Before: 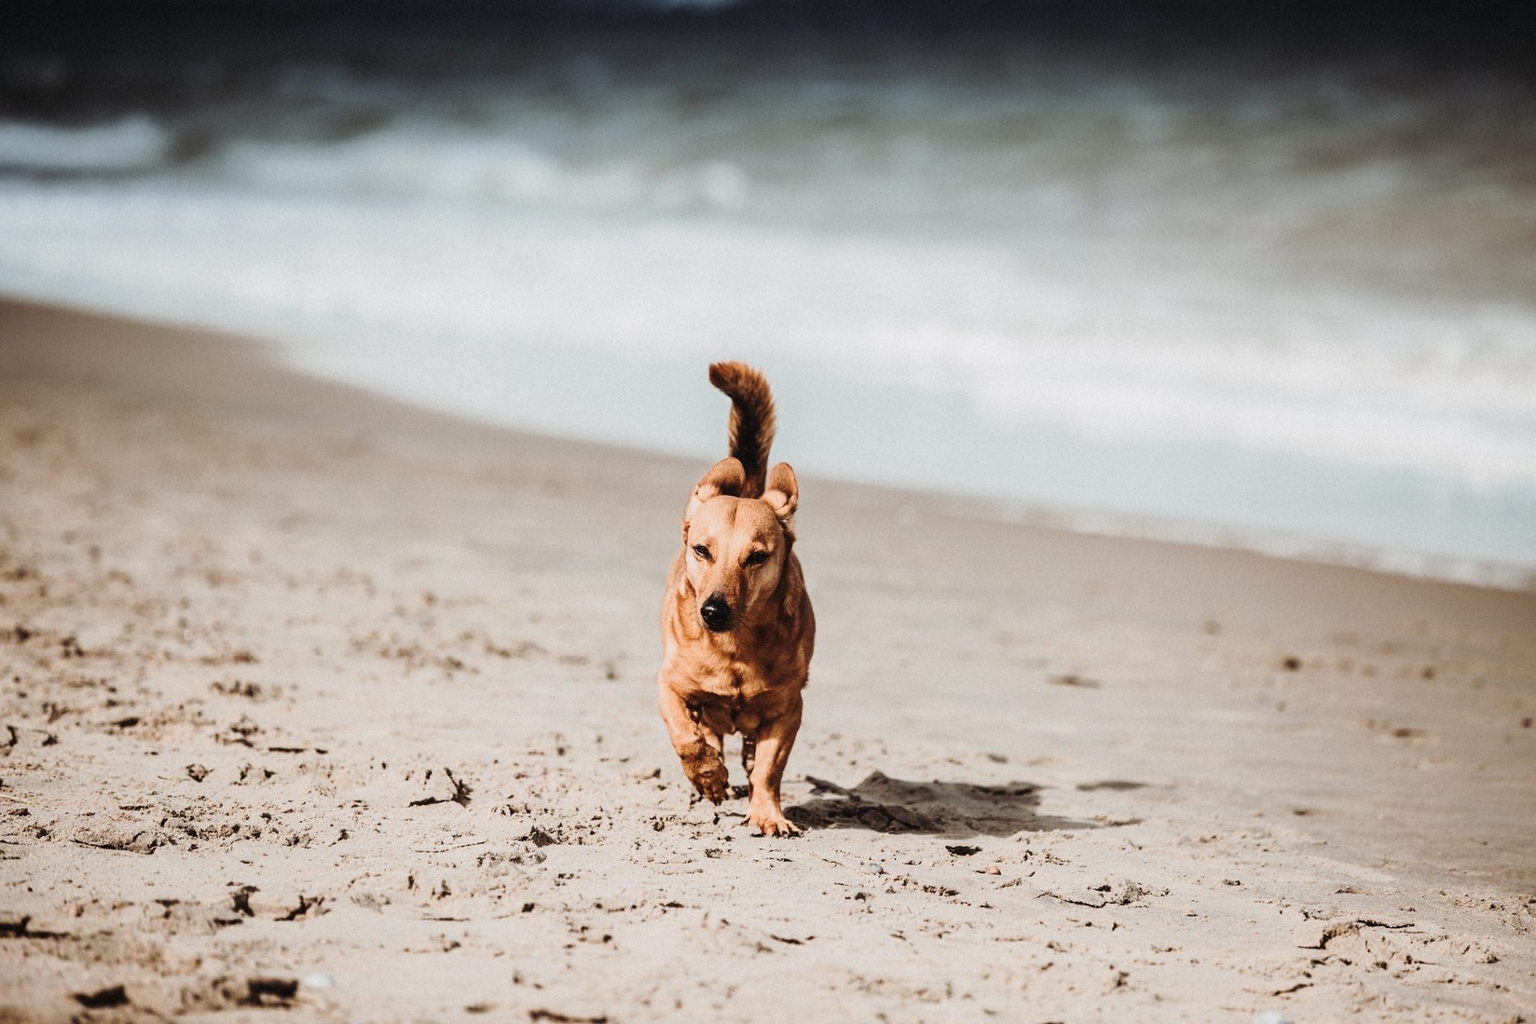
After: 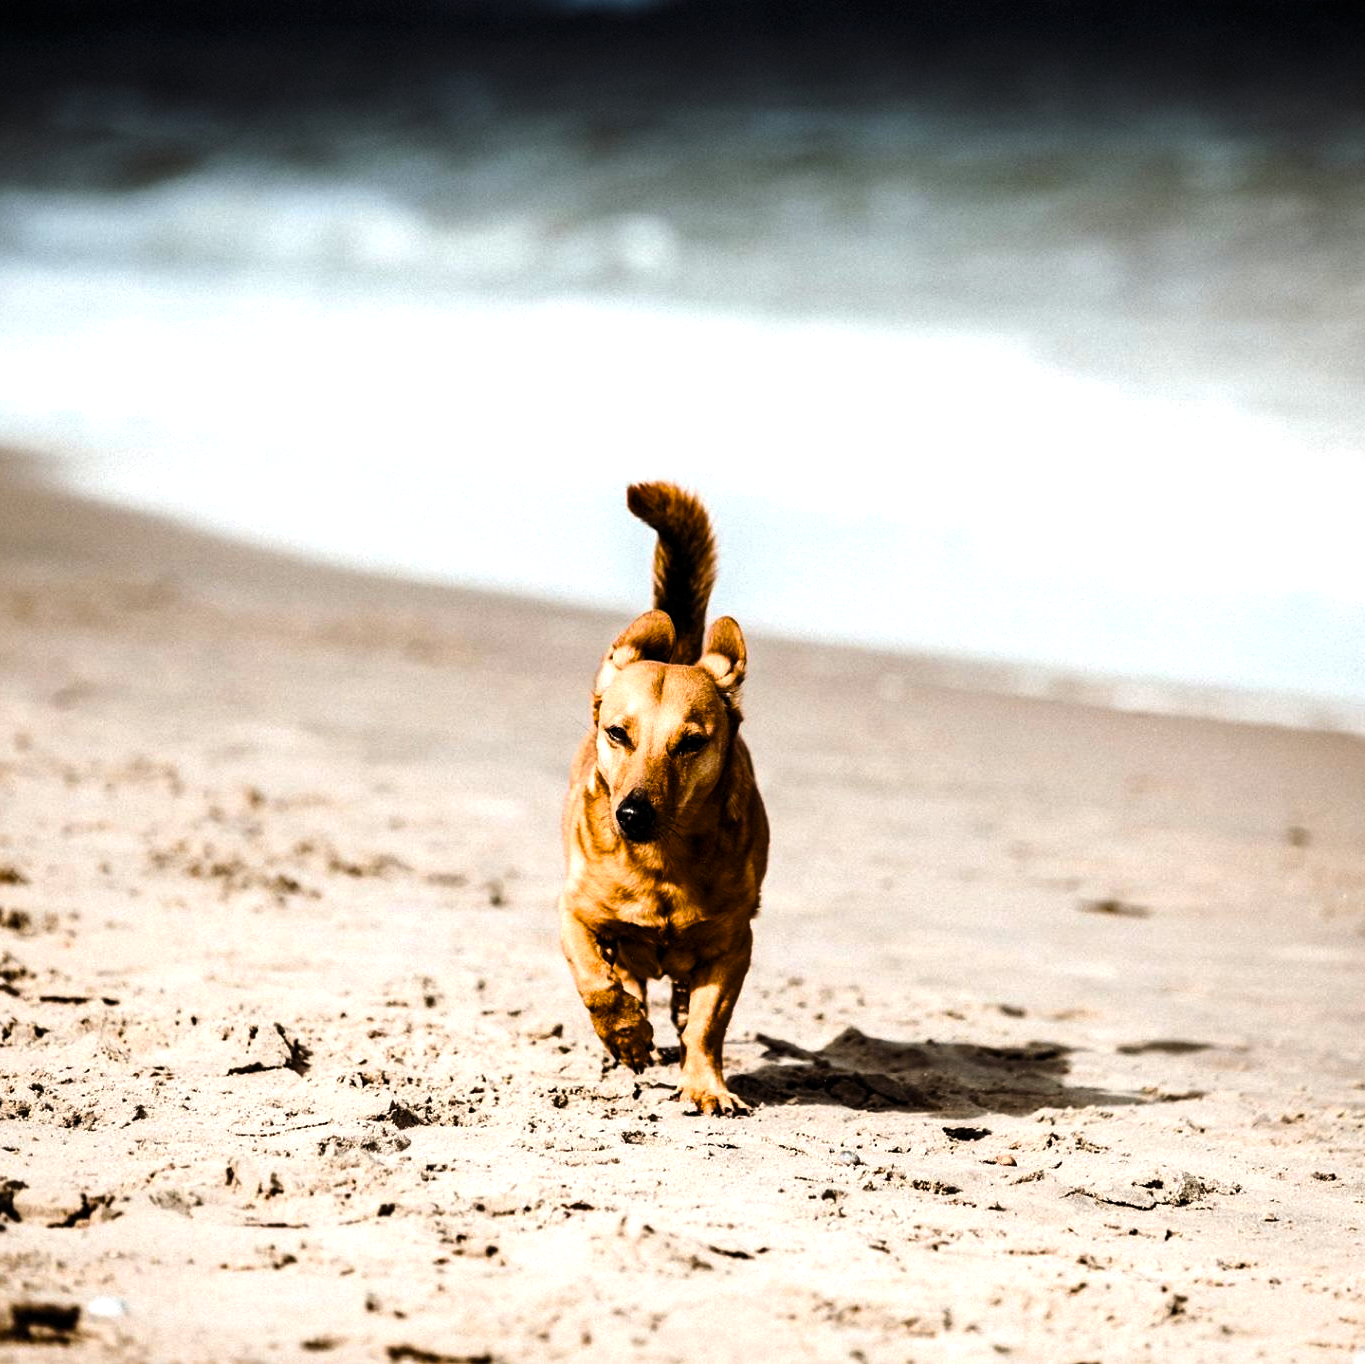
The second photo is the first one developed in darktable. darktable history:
levels: levels [0.029, 0.545, 0.971]
color balance rgb: linear chroma grading › global chroma 9%, perceptual saturation grading › global saturation 36%, perceptual saturation grading › shadows 35%, perceptual brilliance grading › global brilliance 15%, perceptual brilliance grading › shadows -35%, global vibrance 15%
crop and rotate: left 15.546%, right 17.787%
